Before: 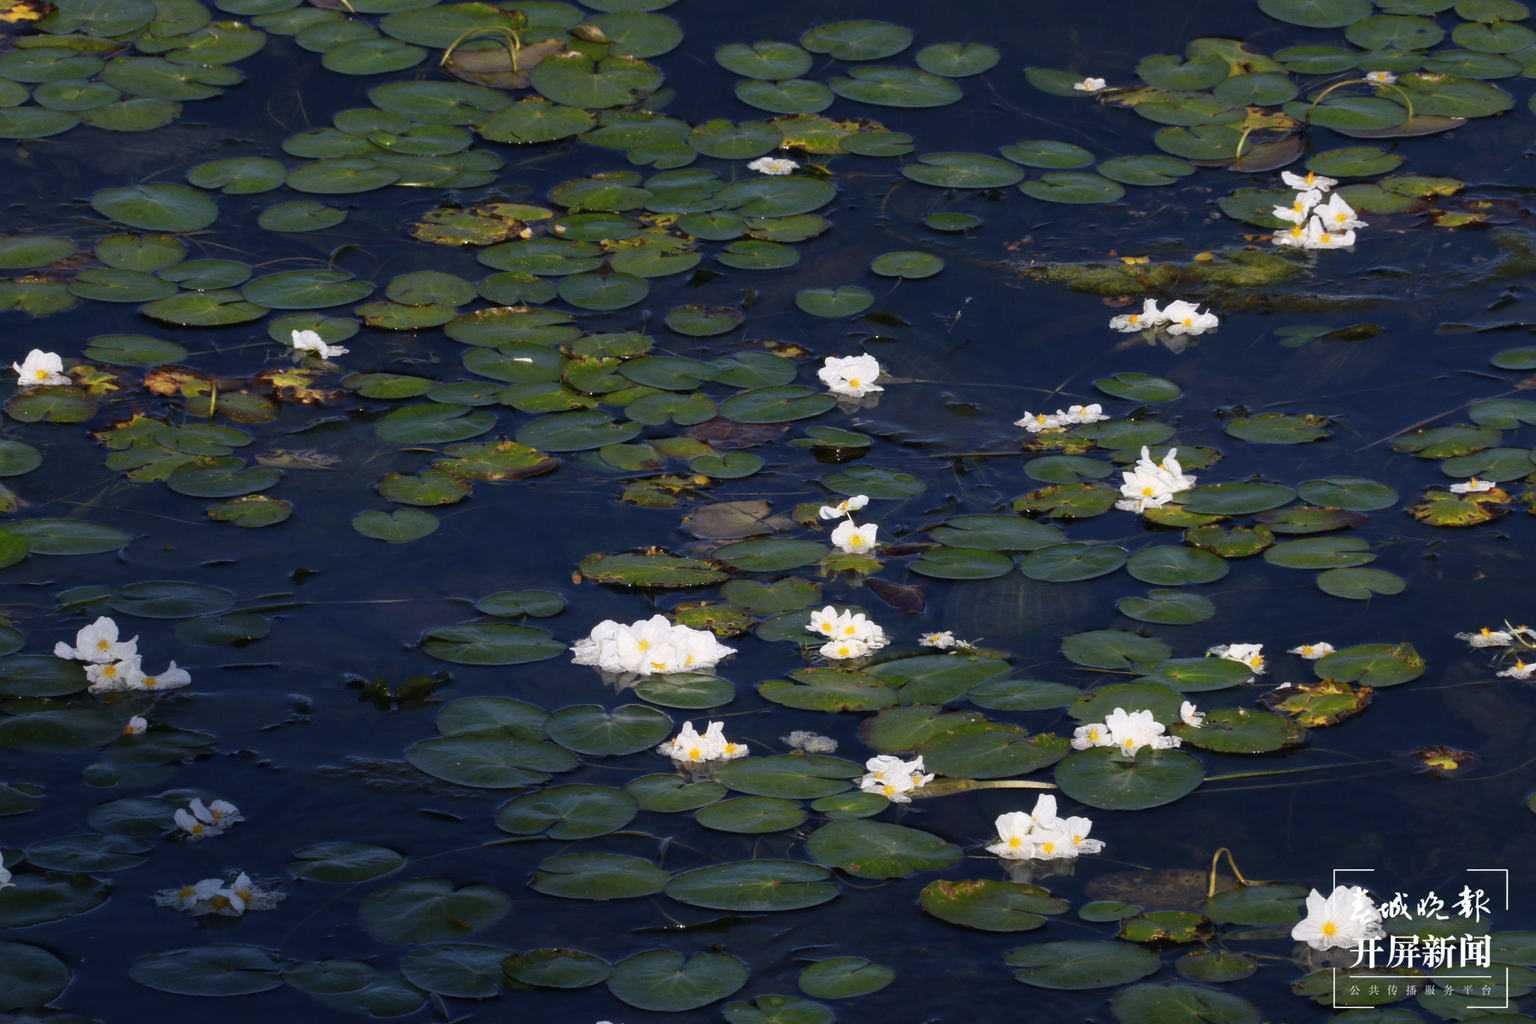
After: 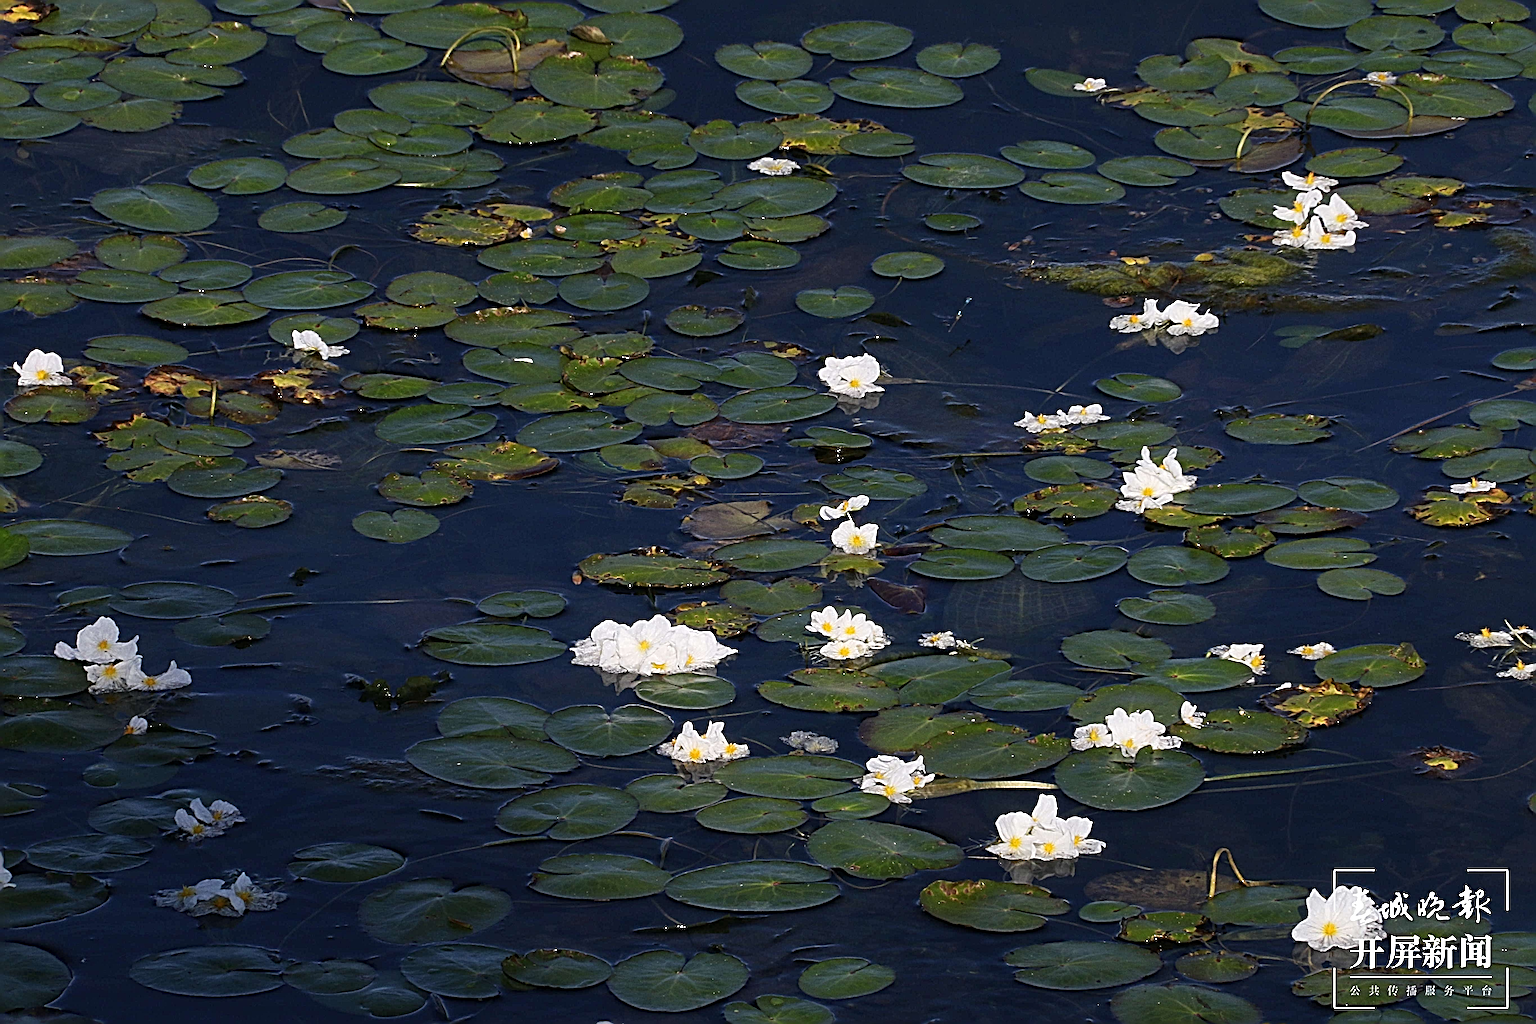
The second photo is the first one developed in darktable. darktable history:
sharpen: radius 6.286, amount 1.783, threshold 0.073
